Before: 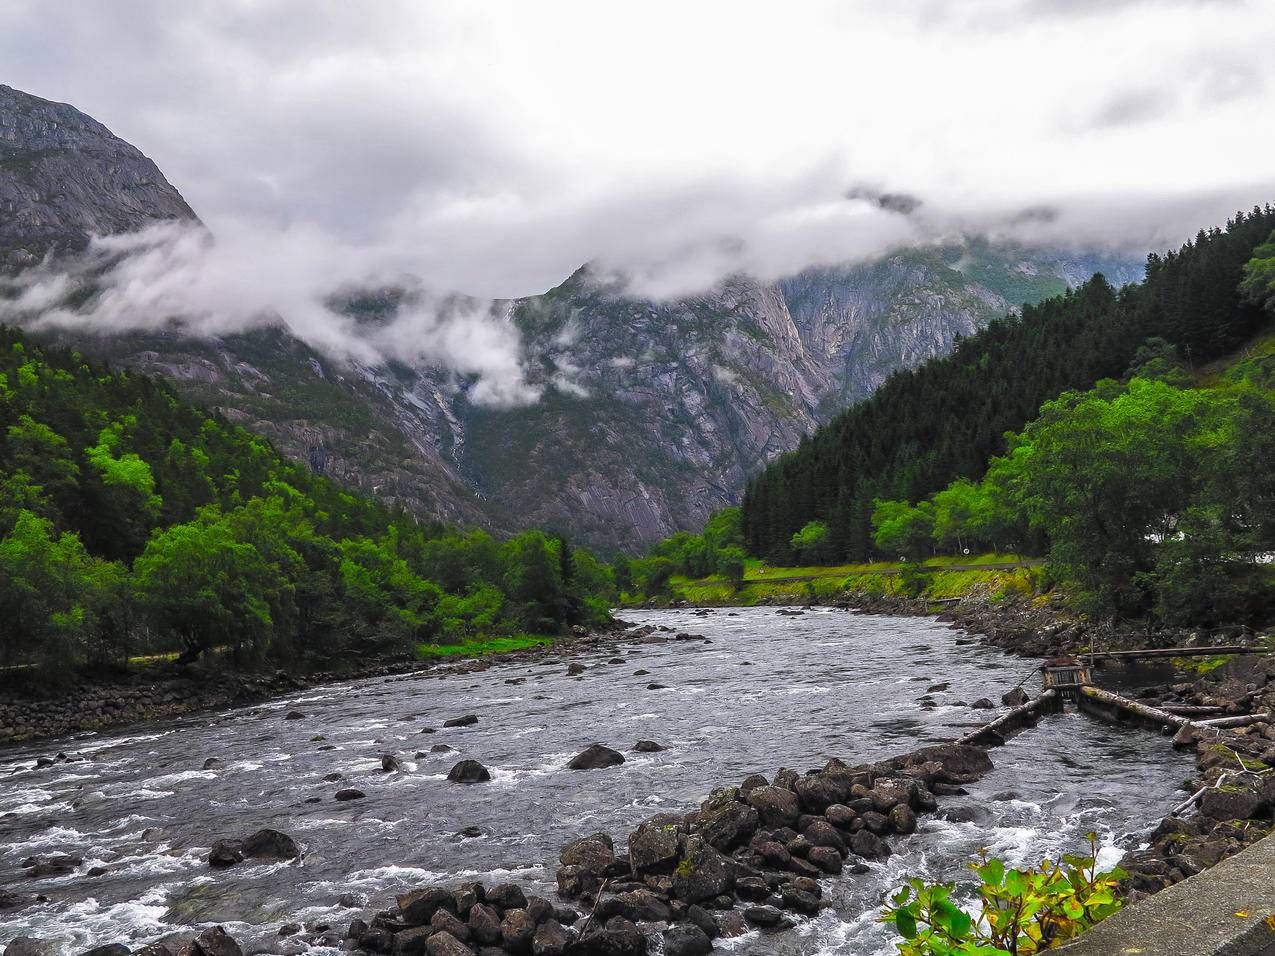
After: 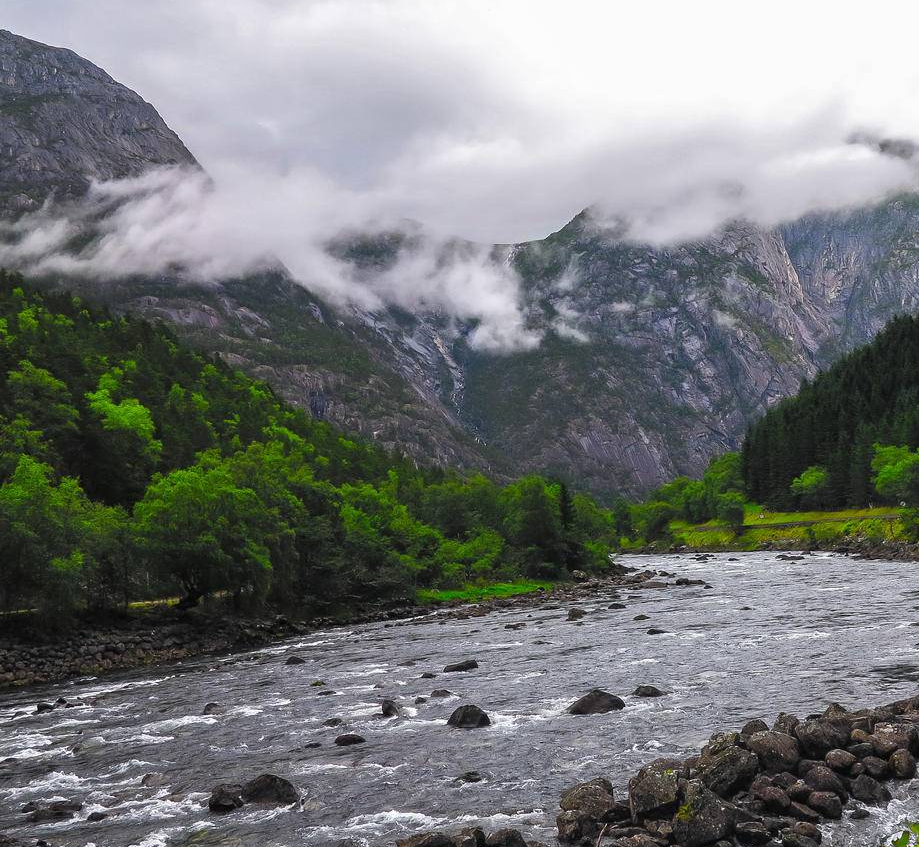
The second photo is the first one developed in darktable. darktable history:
crop: top 5.809%, right 27.847%, bottom 5.503%
exposure: compensate highlight preservation false
